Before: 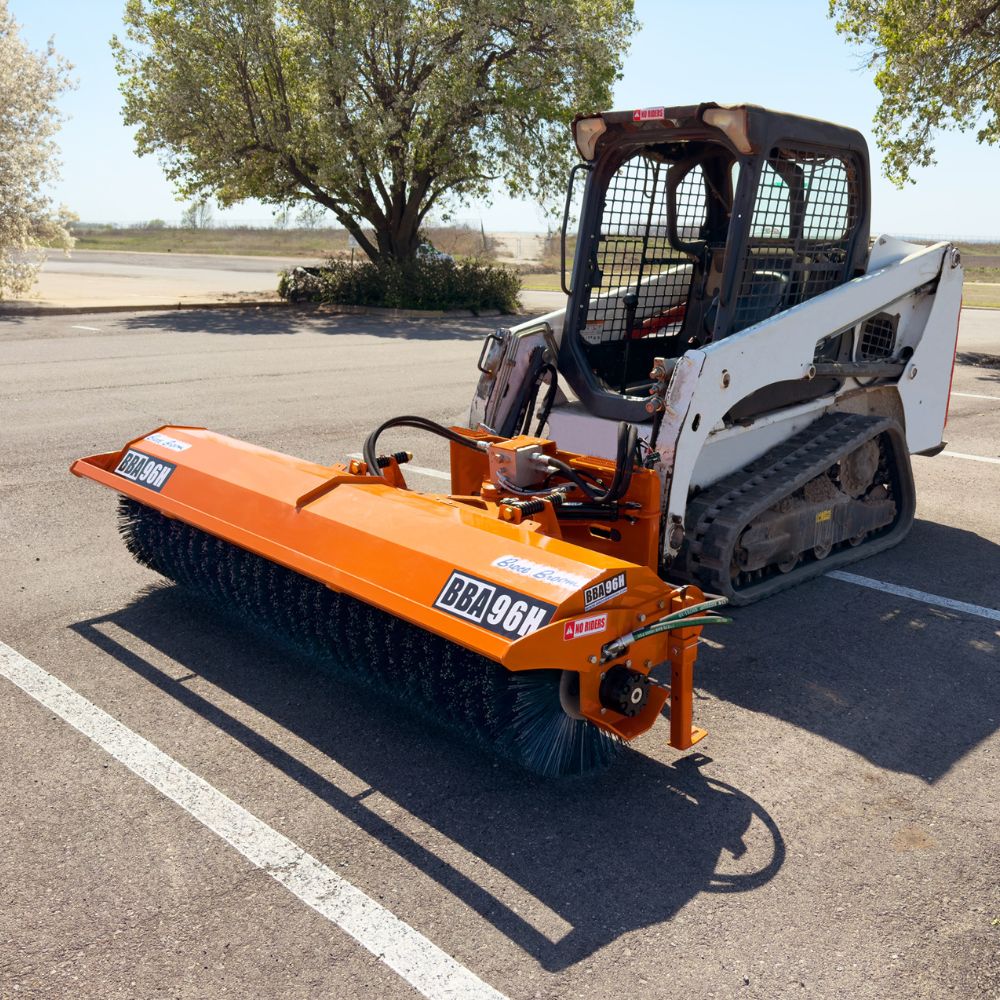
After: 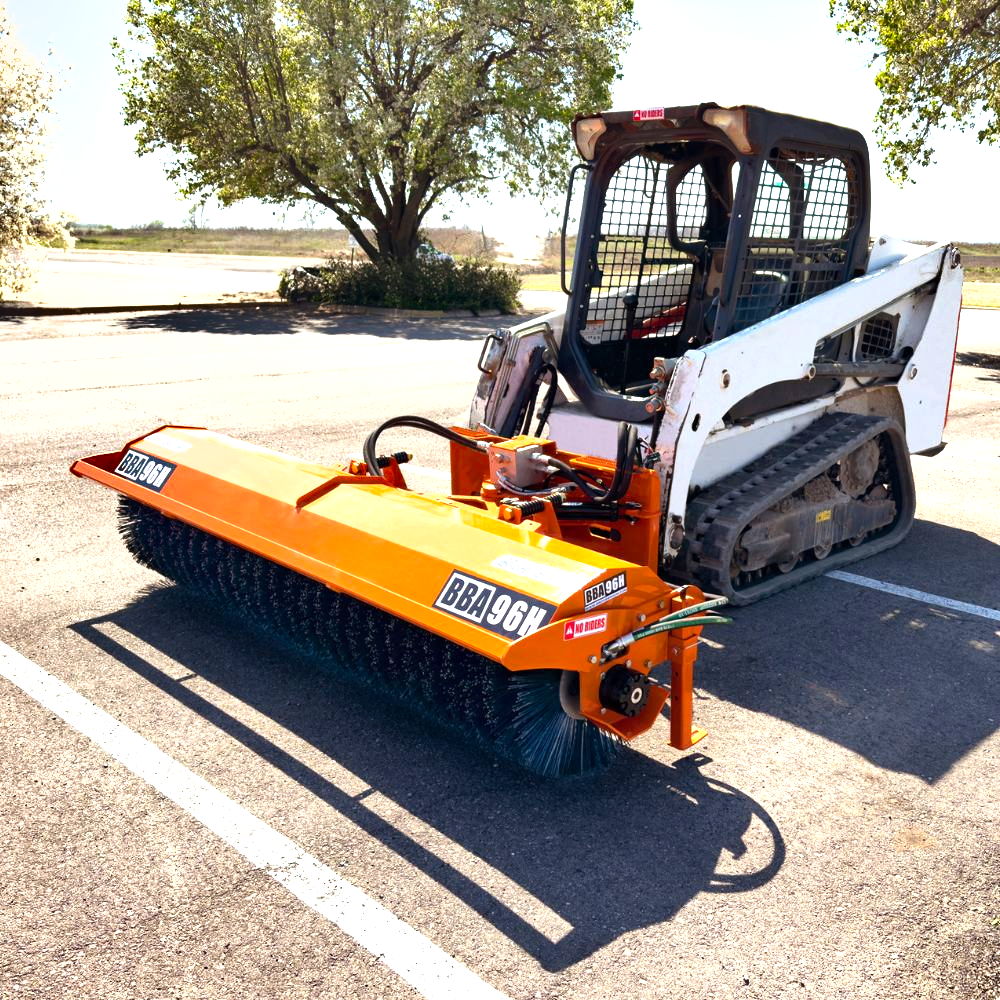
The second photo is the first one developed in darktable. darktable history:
levels: levels [0, 0.374, 0.749]
shadows and highlights: soften with gaussian
